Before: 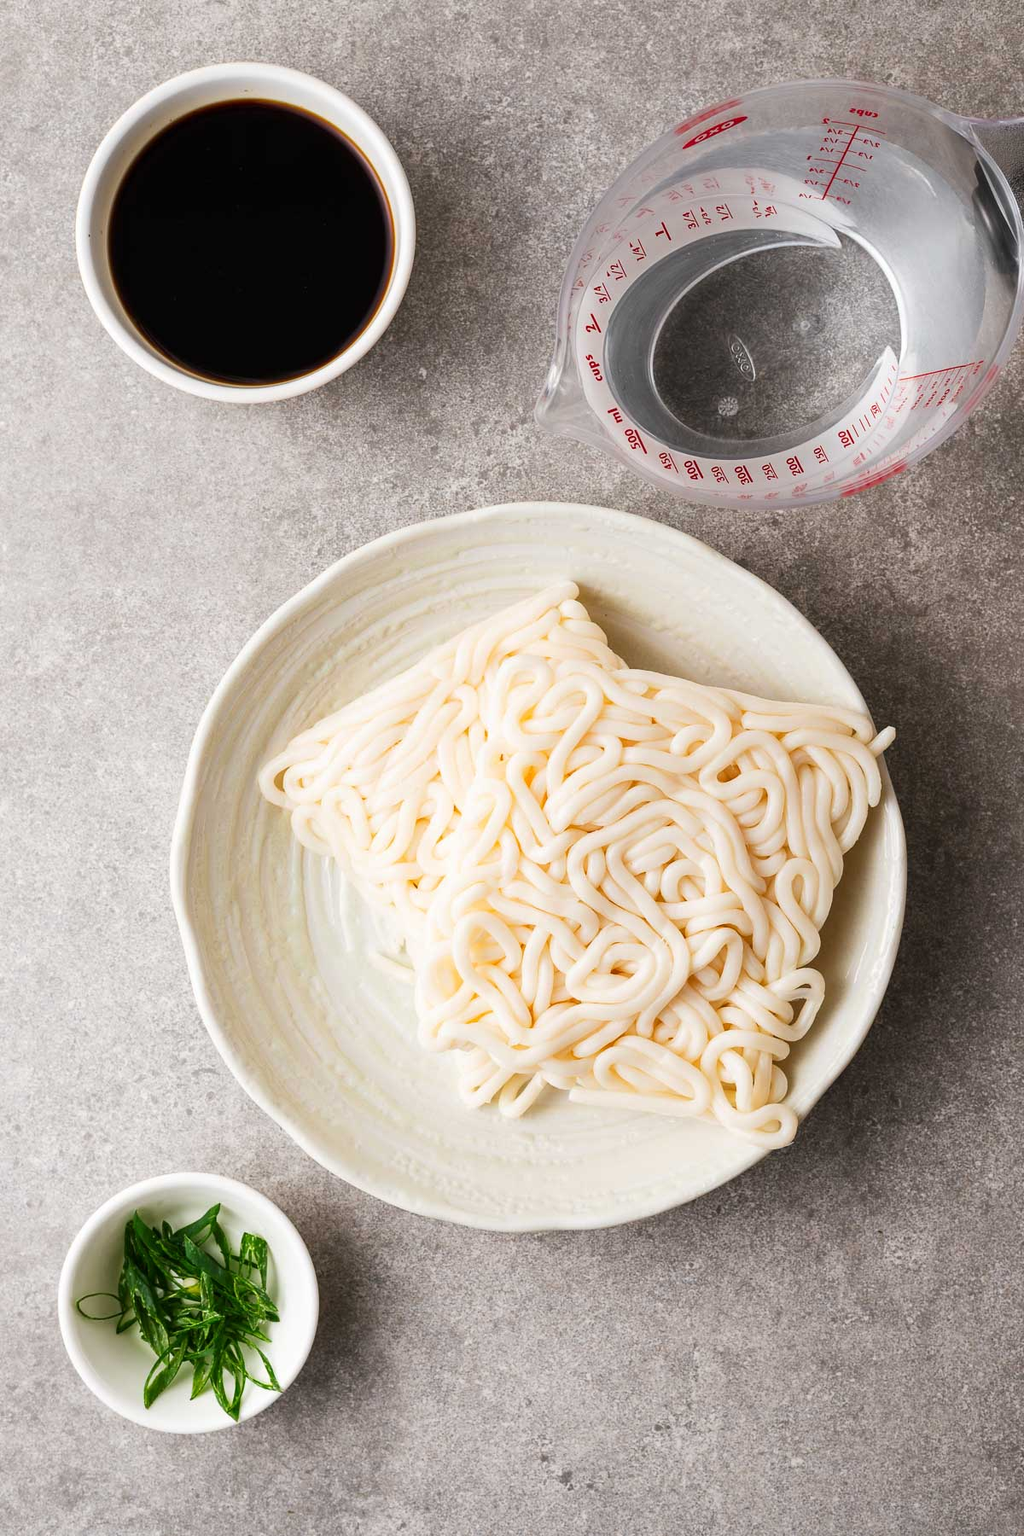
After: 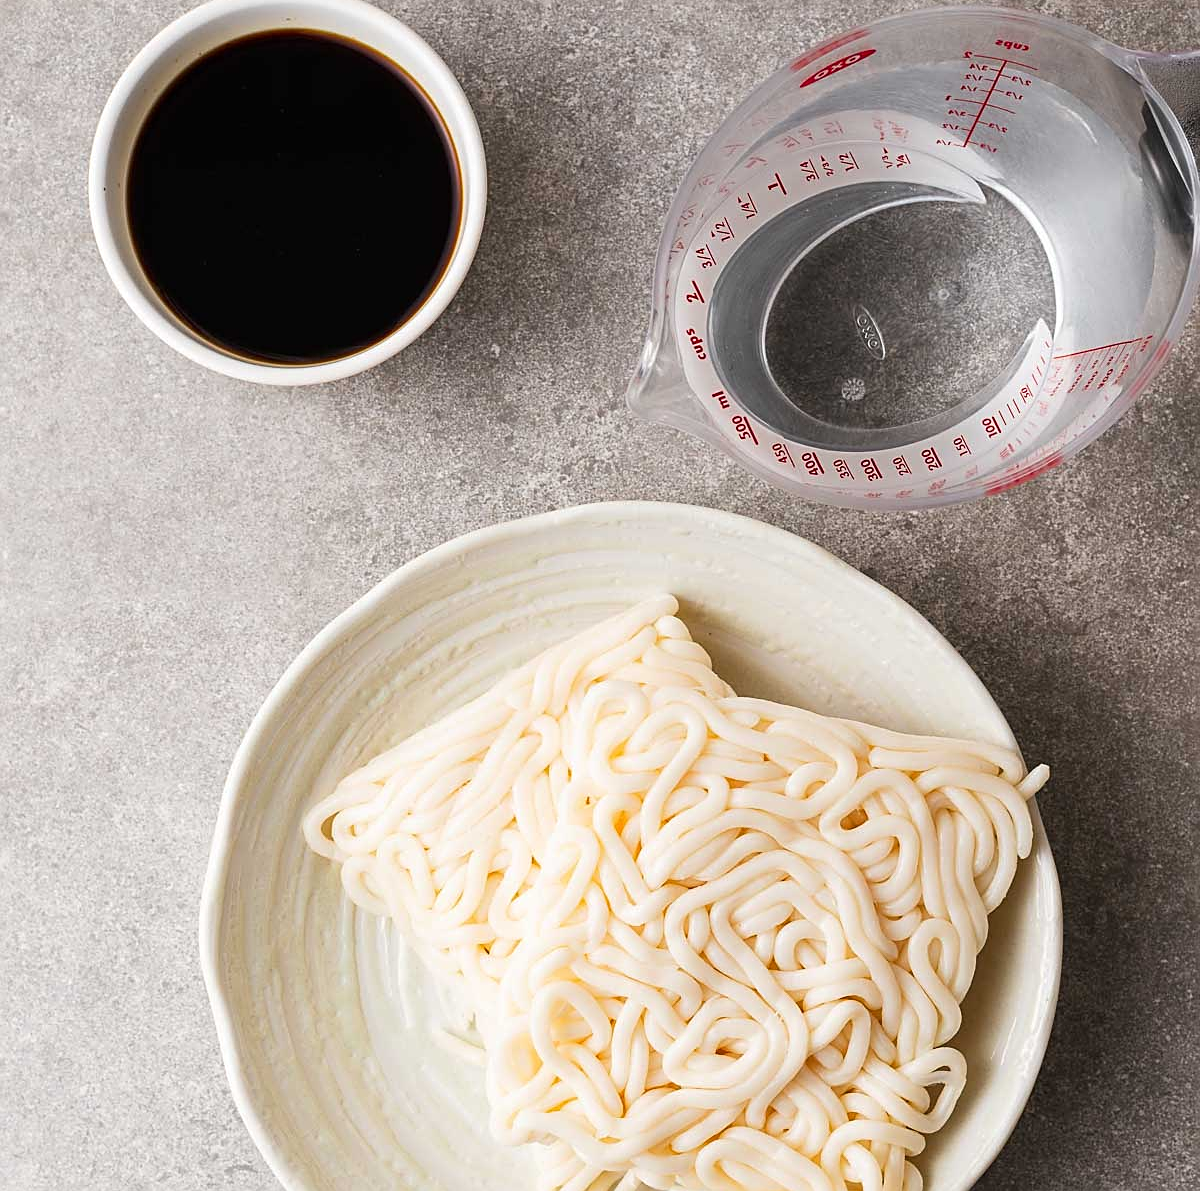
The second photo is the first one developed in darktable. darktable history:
crop and rotate: top 4.834%, bottom 28.963%
sharpen: on, module defaults
